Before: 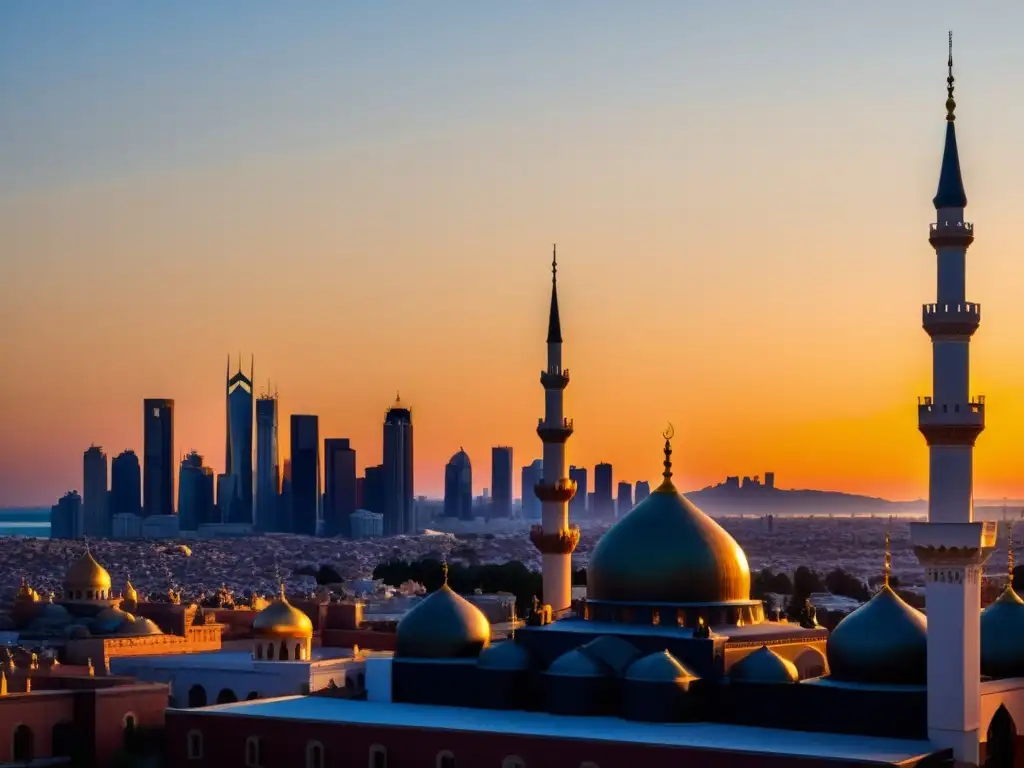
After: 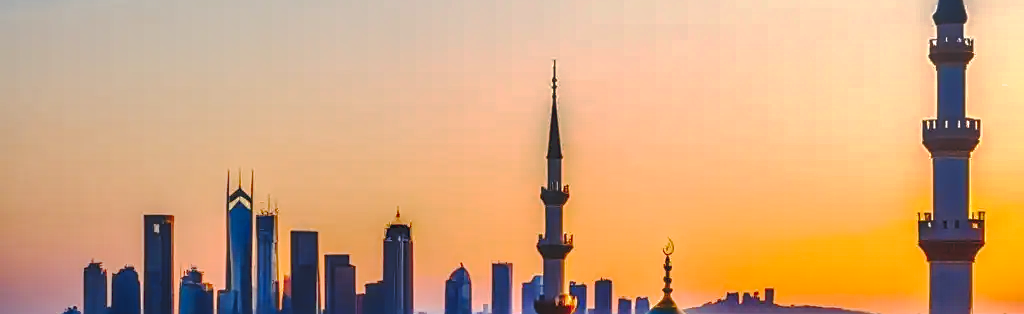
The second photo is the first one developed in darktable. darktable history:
crop and rotate: top 24.034%, bottom 34.955%
tone equalizer: mask exposure compensation -0.496 EV
sharpen: on, module defaults
exposure: exposure 0.6 EV, compensate highlight preservation false
local contrast: highlights 5%, shadows 5%, detail 133%
shadows and highlights: soften with gaussian
tone curve: curves: ch0 [(0, 0) (0.003, 0.077) (0.011, 0.08) (0.025, 0.083) (0.044, 0.095) (0.069, 0.106) (0.1, 0.12) (0.136, 0.144) (0.177, 0.185) (0.224, 0.231) (0.277, 0.297) (0.335, 0.382) (0.399, 0.471) (0.468, 0.553) (0.543, 0.623) (0.623, 0.689) (0.709, 0.75) (0.801, 0.81) (0.898, 0.873) (1, 1)], preserve colors none
